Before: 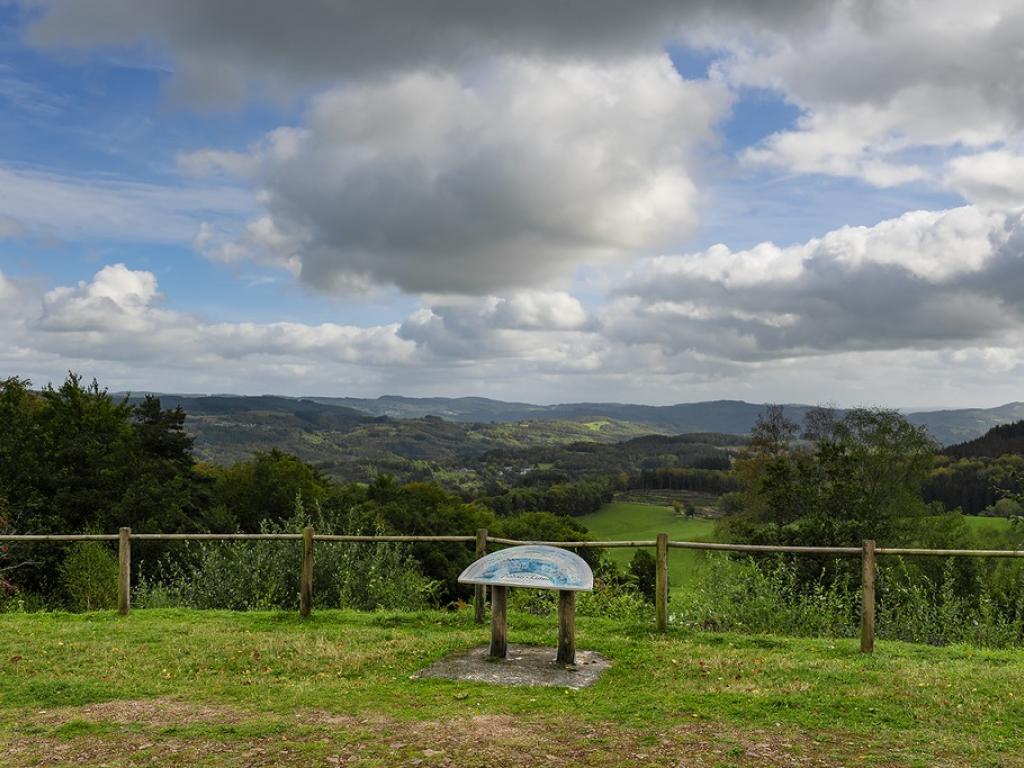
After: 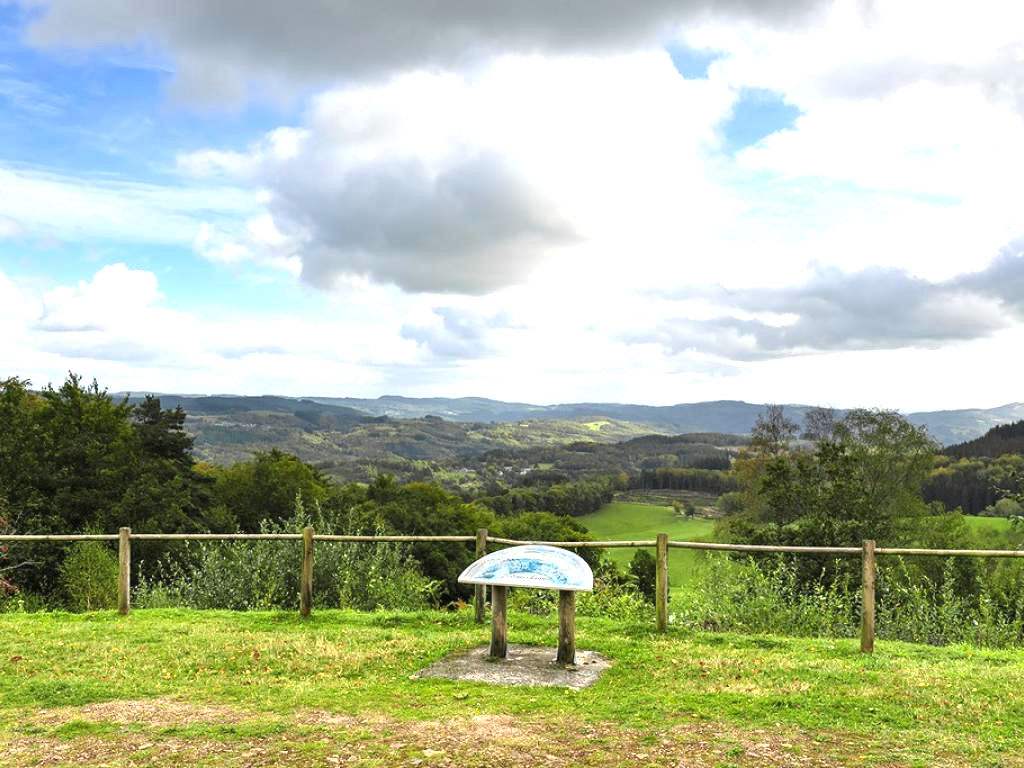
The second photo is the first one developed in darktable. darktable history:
exposure: black level correction 0, exposure 1.4 EV, compensate highlight preservation false
white balance: emerald 1
